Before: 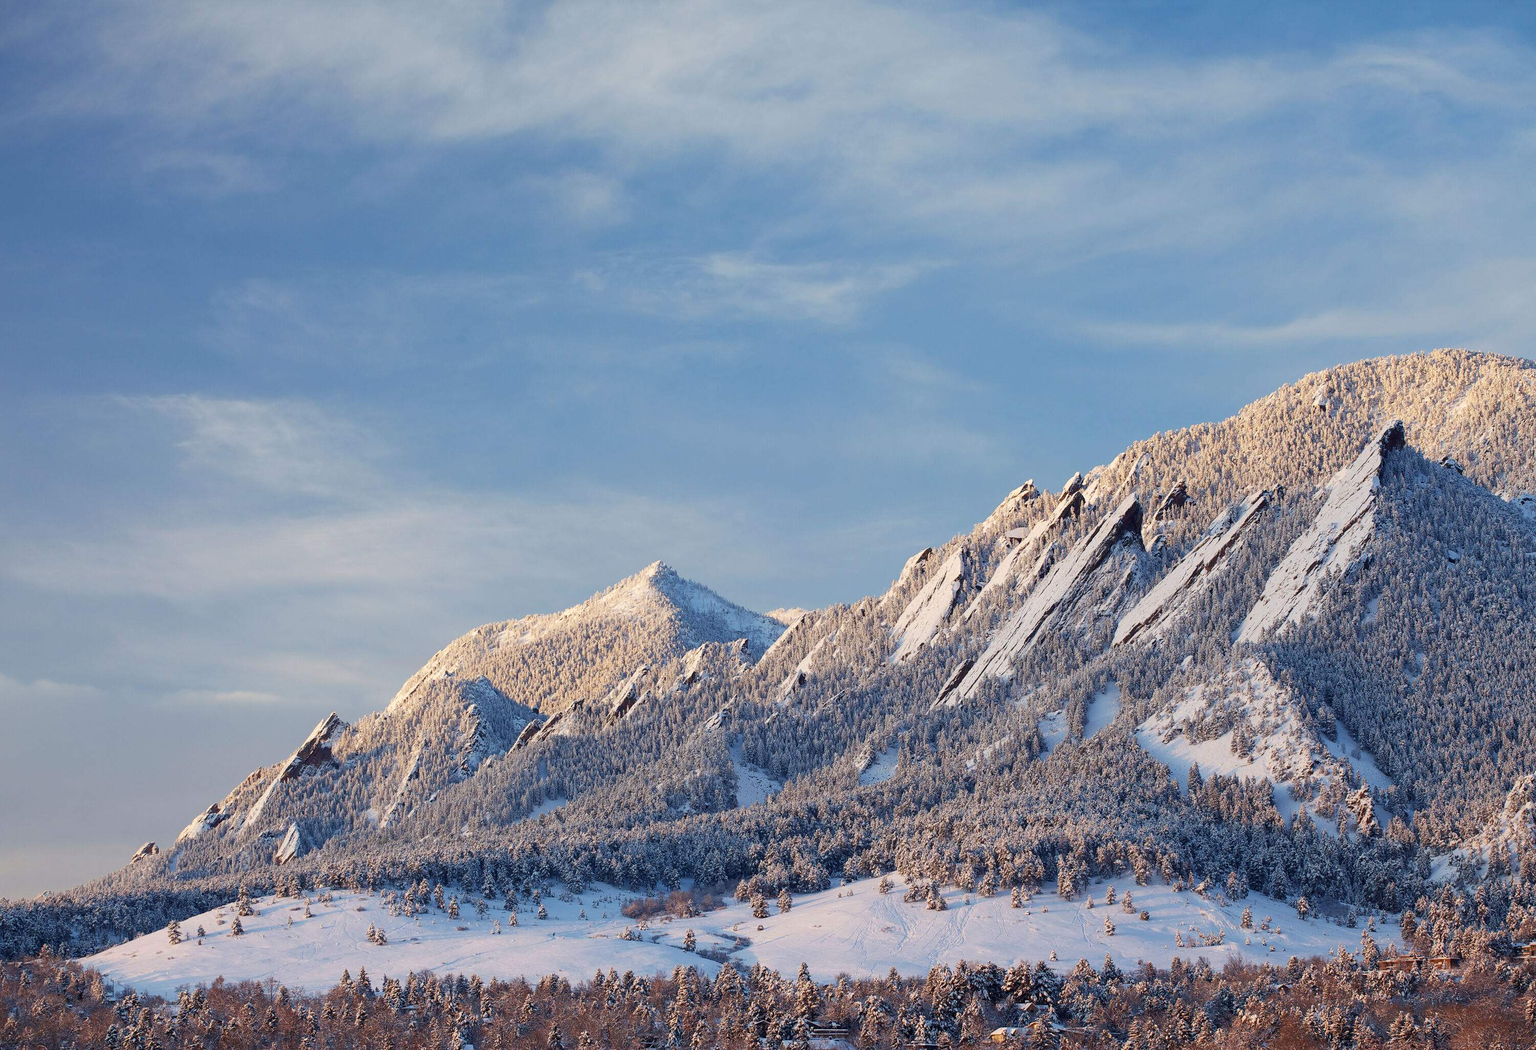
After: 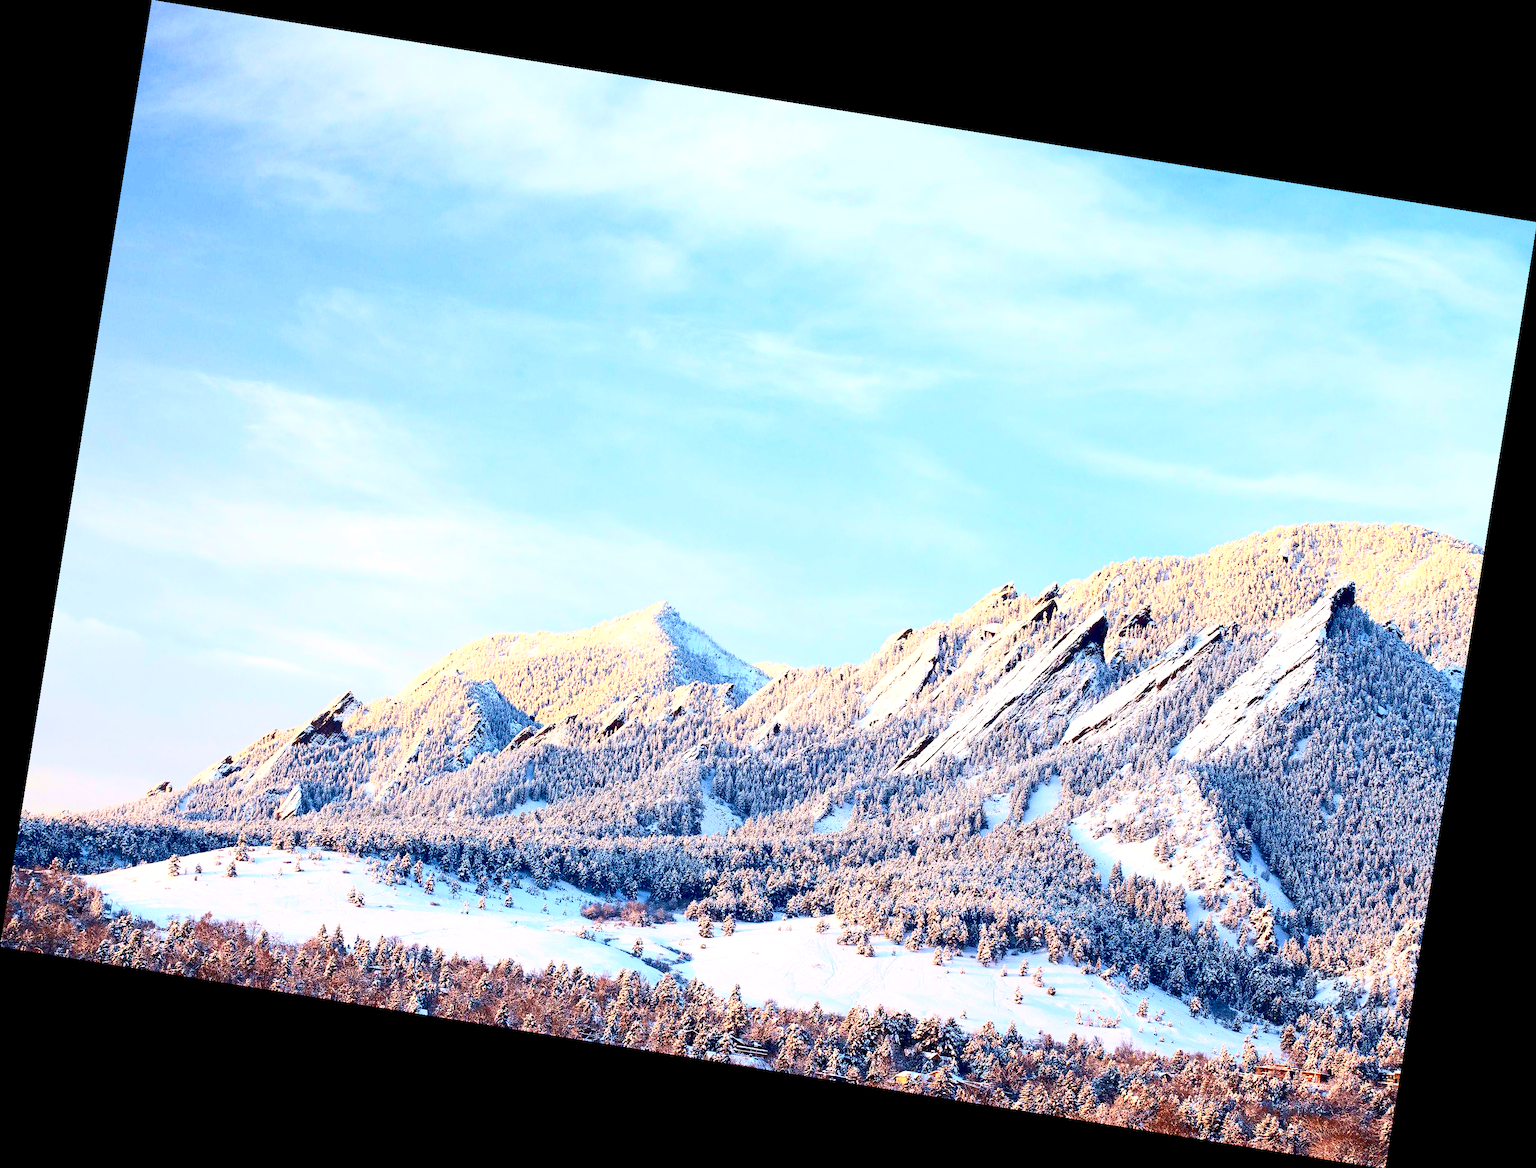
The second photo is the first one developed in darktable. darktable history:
contrast brightness saturation: contrast 0.4, brightness 0.05, saturation 0.25
velvia: on, module defaults
rotate and perspective: rotation 9.12°, automatic cropping off
exposure: black level correction 0.01, exposure 1 EV, compensate highlight preservation false
